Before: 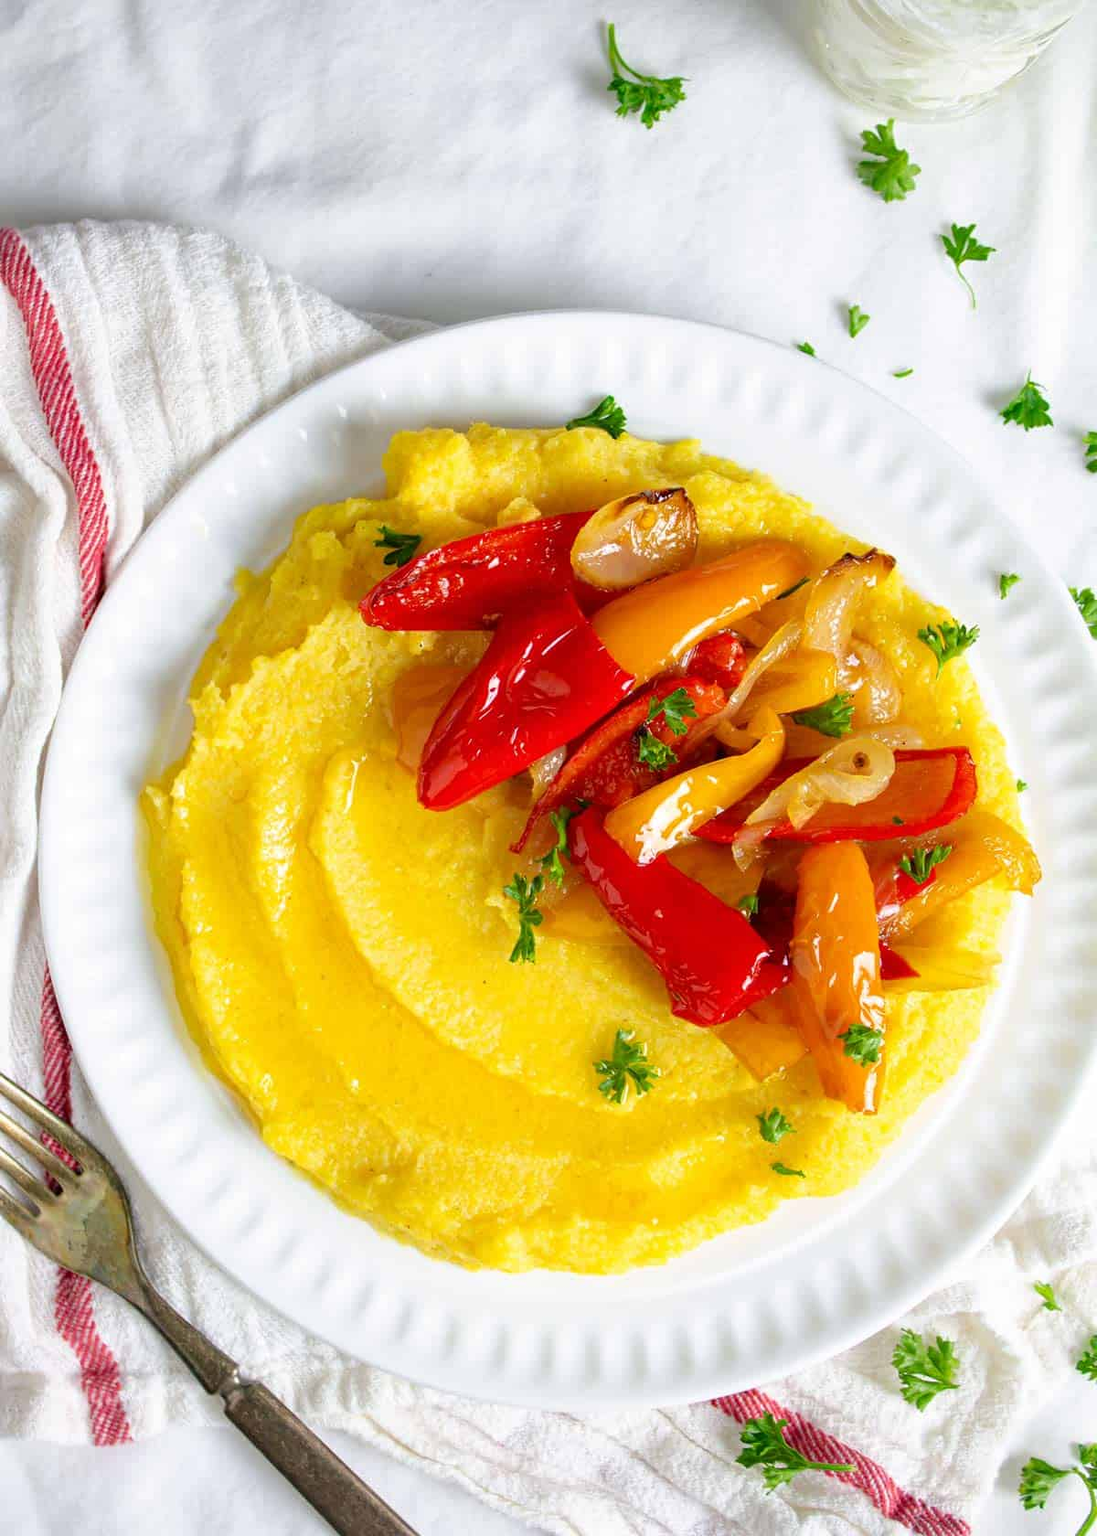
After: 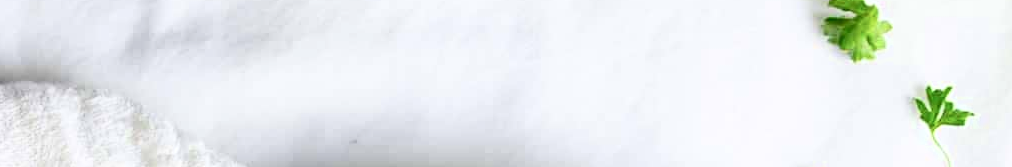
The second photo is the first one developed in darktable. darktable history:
color zones: curves: ch0 [(0.25, 0.5) (0.463, 0.627) (0.484, 0.637) (0.75, 0.5)]
contrast brightness saturation: contrast 0.28
crop and rotate: left 9.644%, top 9.491%, right 6.021%, bottom 80.509%
